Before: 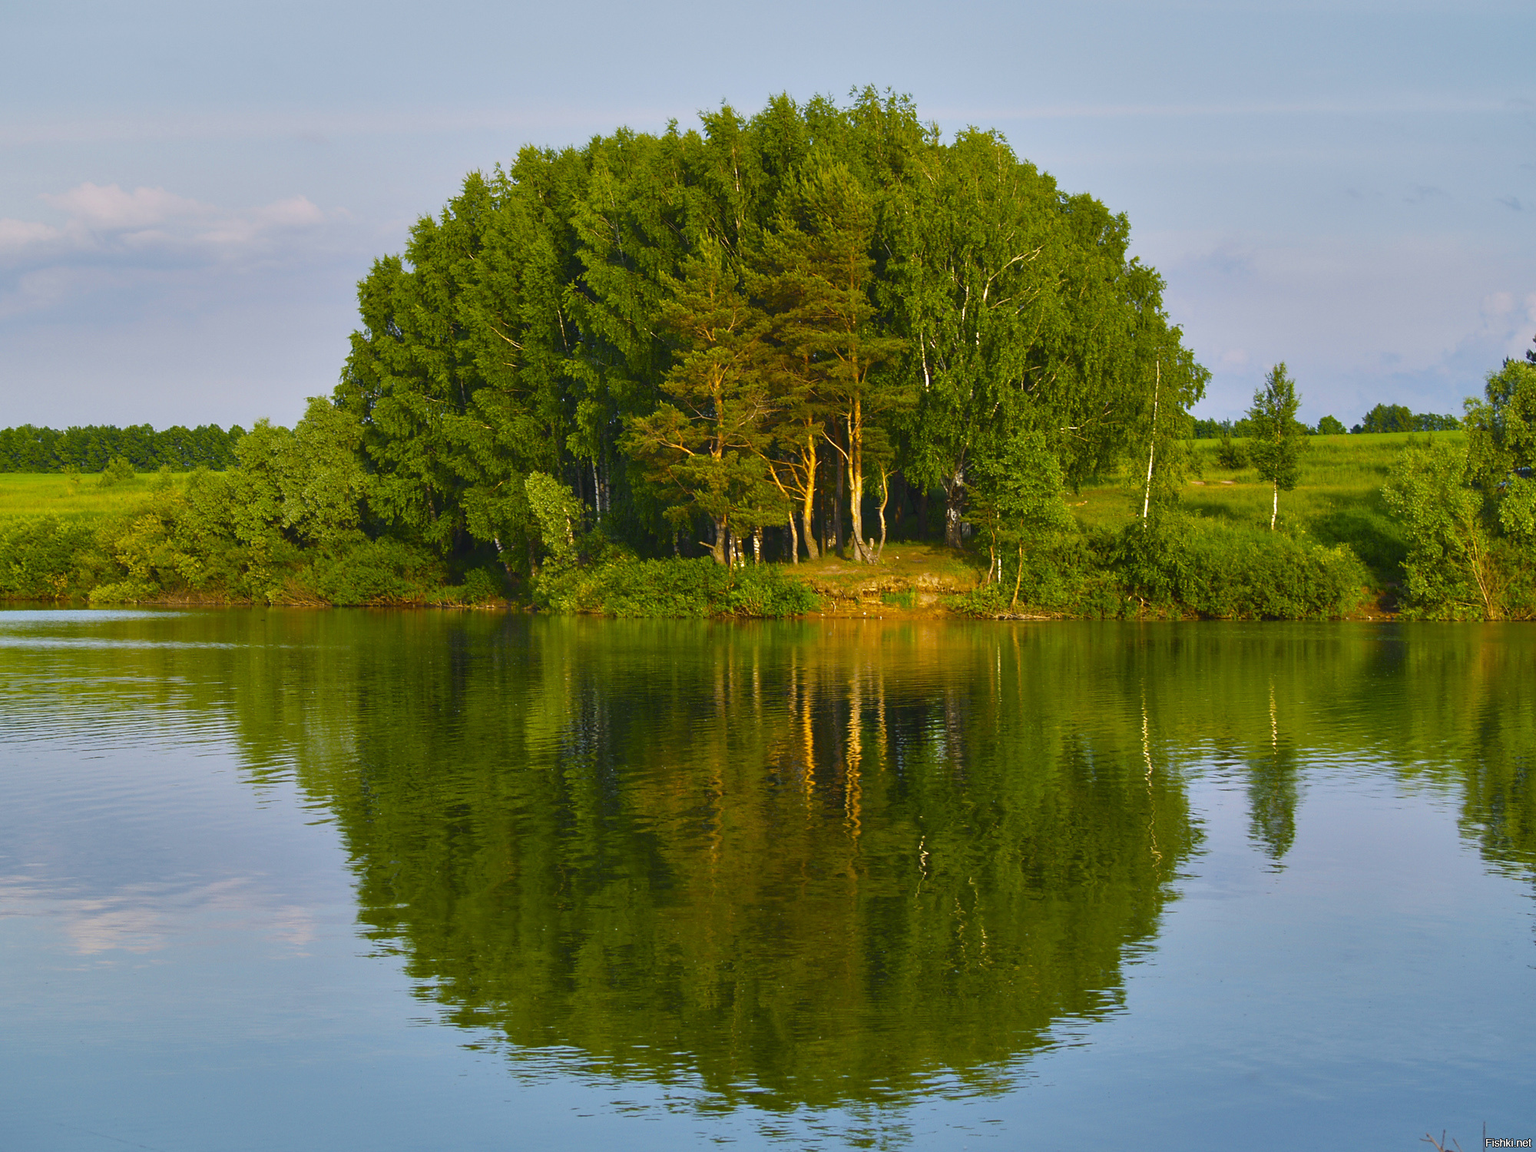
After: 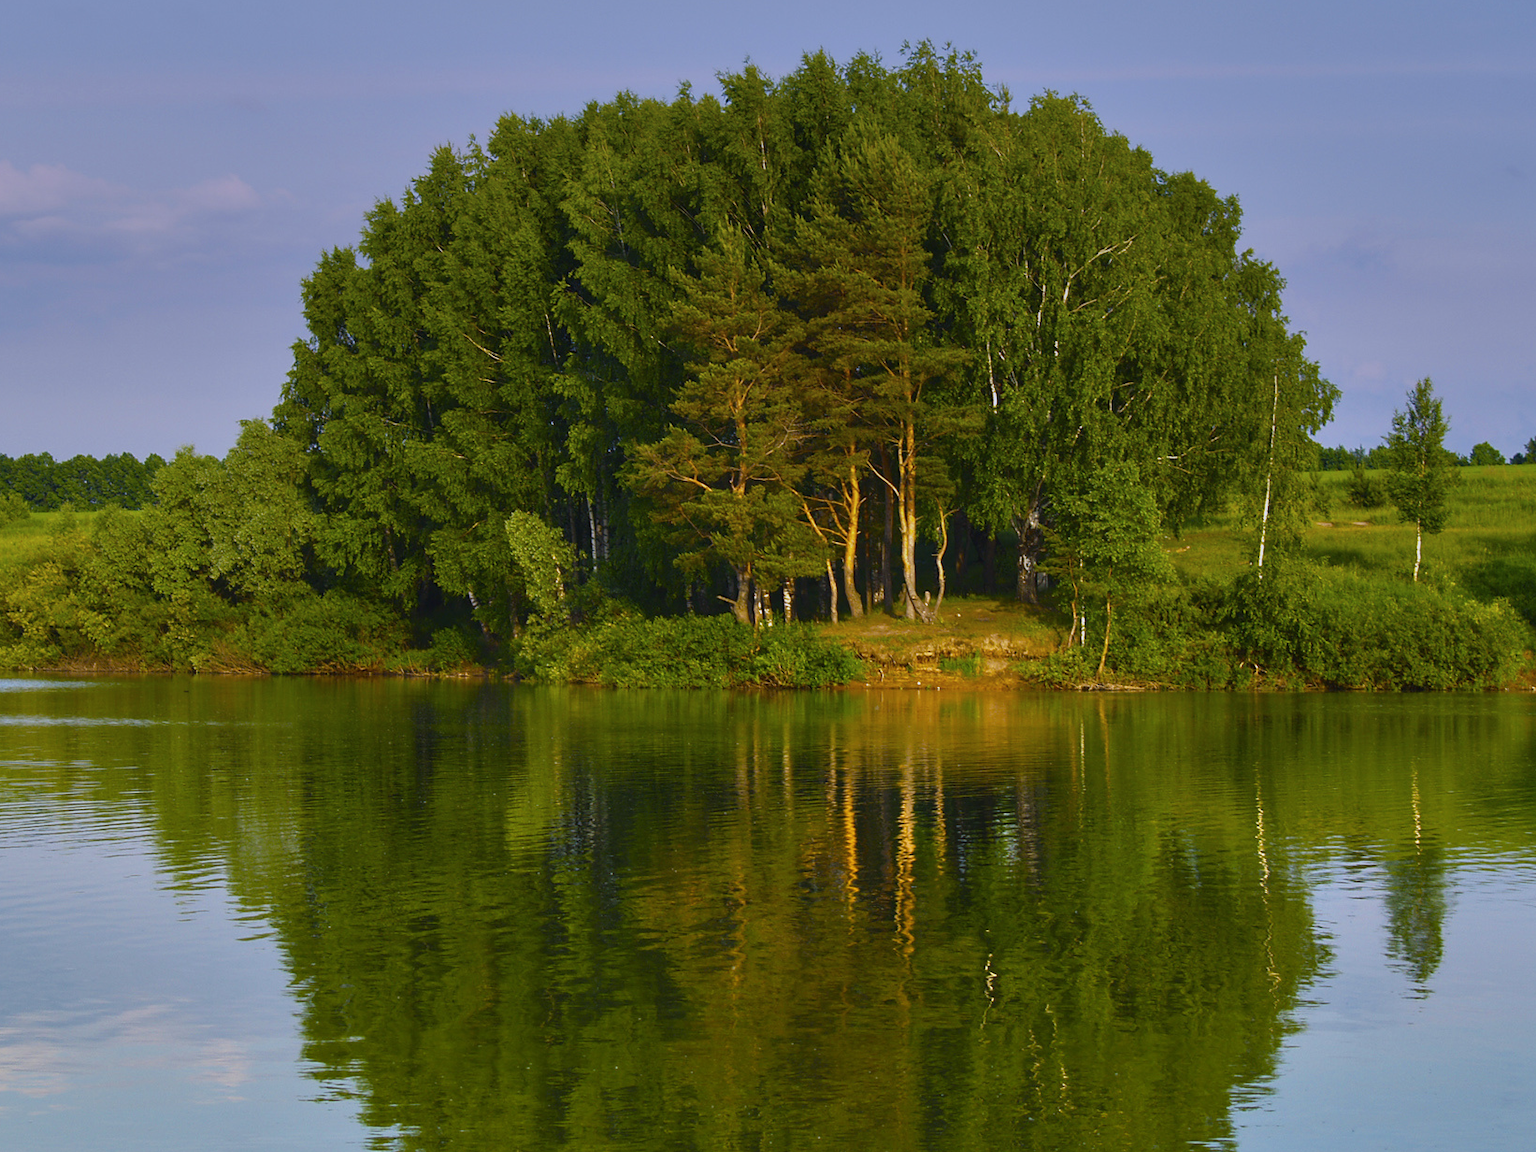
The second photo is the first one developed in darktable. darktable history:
graduated density: hue 238.83°, saturation 50%
crop and rotate: left 7.196%, top 4.574%, right 10.605%, bottom 13.178%
